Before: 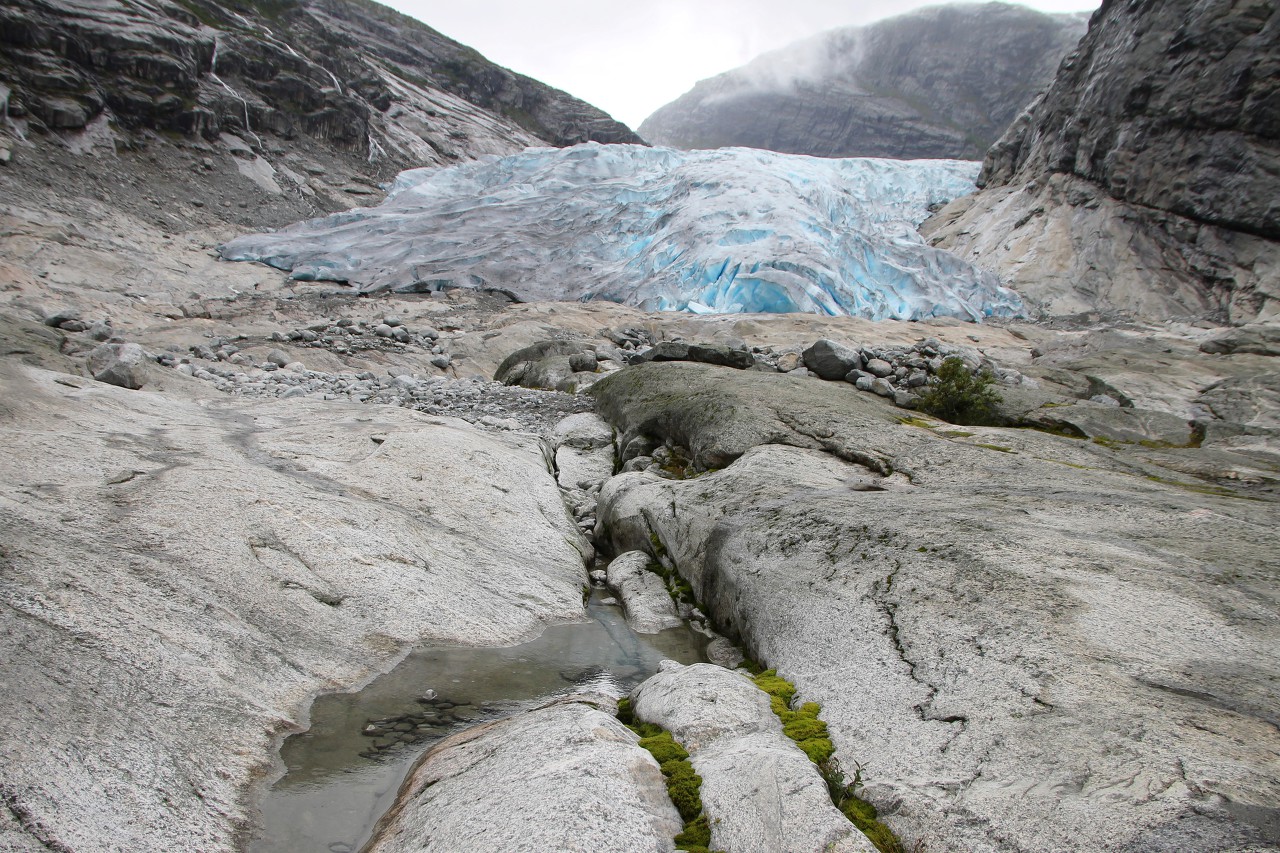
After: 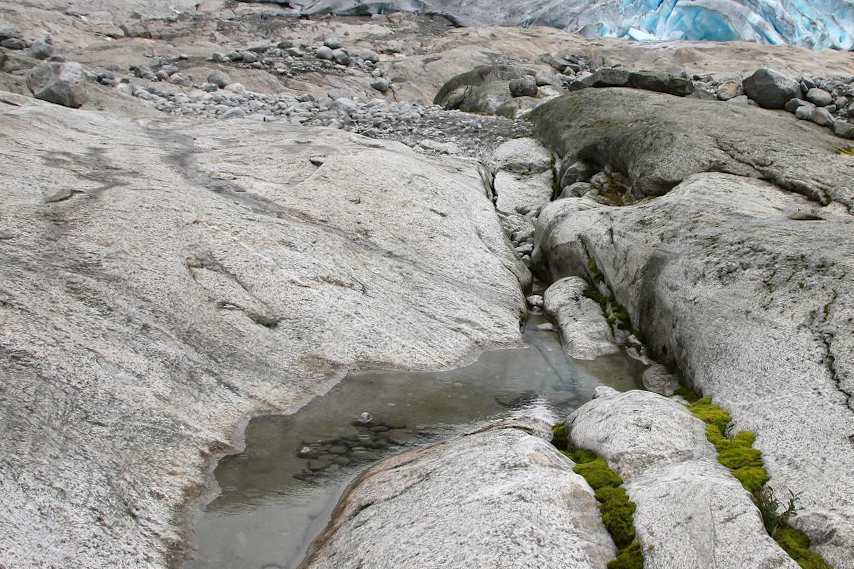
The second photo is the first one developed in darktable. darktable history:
shadows and highlights: soften with gaussian
crop and rotate: angle -0.82°, left 3.85%, top 31.828%, right 27.992%
exposure: exposure 0.191 EV, compensate highlight preservation false
